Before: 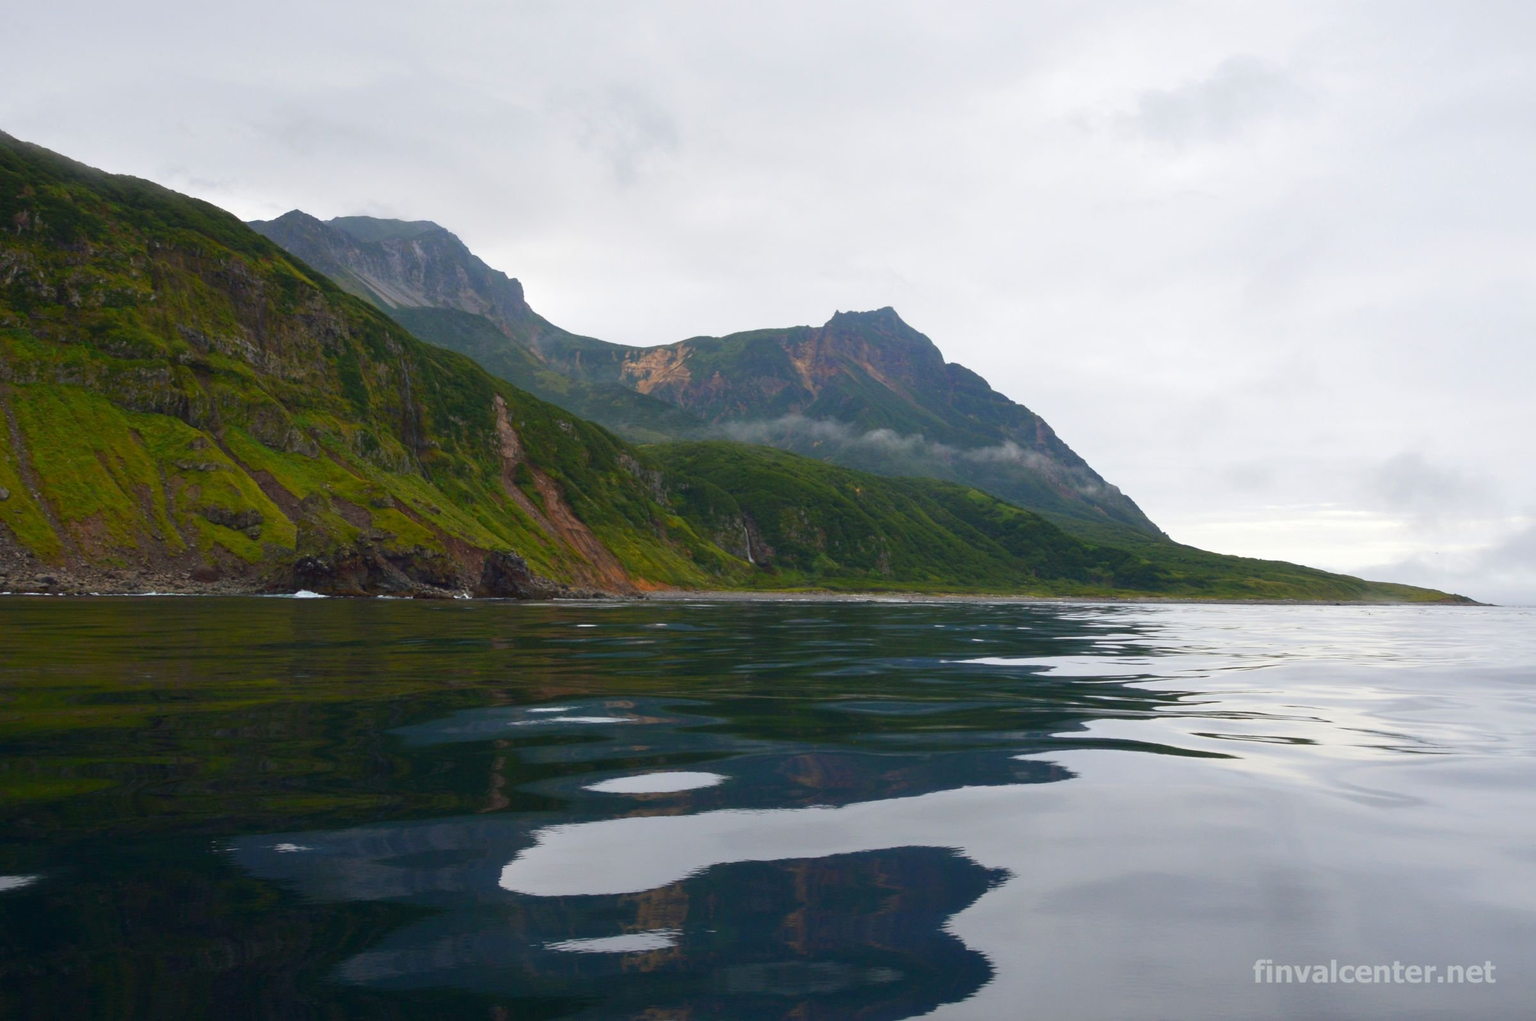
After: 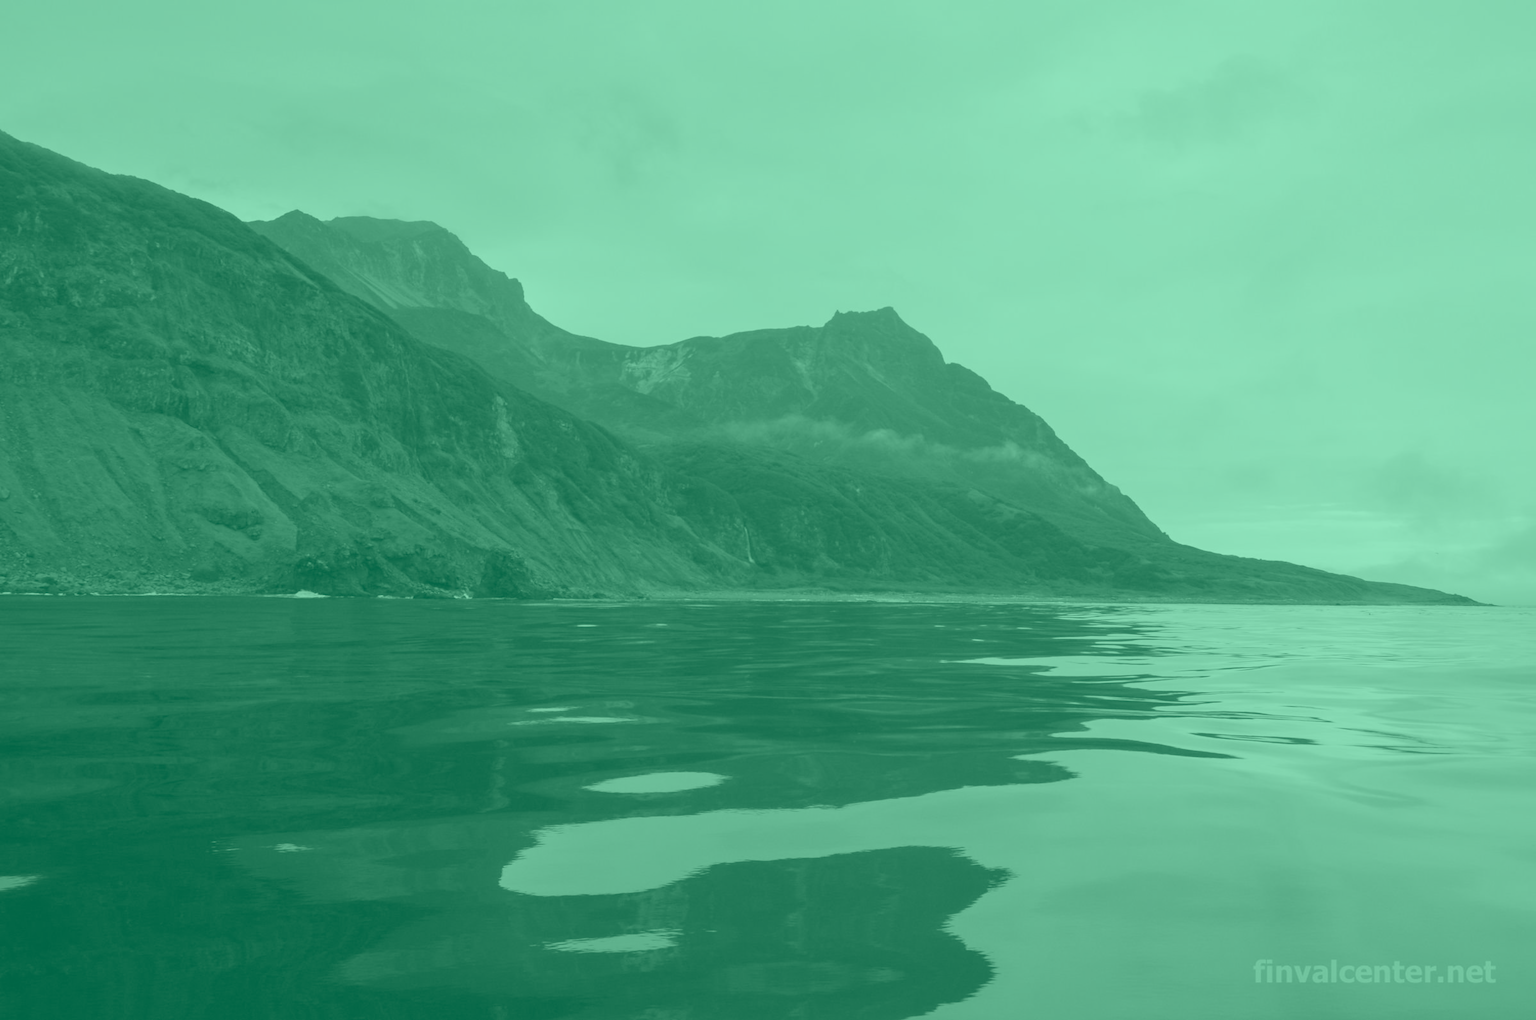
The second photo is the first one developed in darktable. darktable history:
local contrast: detail 110%
color correction: highlights a* 3.84, highlights b* 5.07
colorize: hue 147.6°, saturation 65%, lightness 21.64%
